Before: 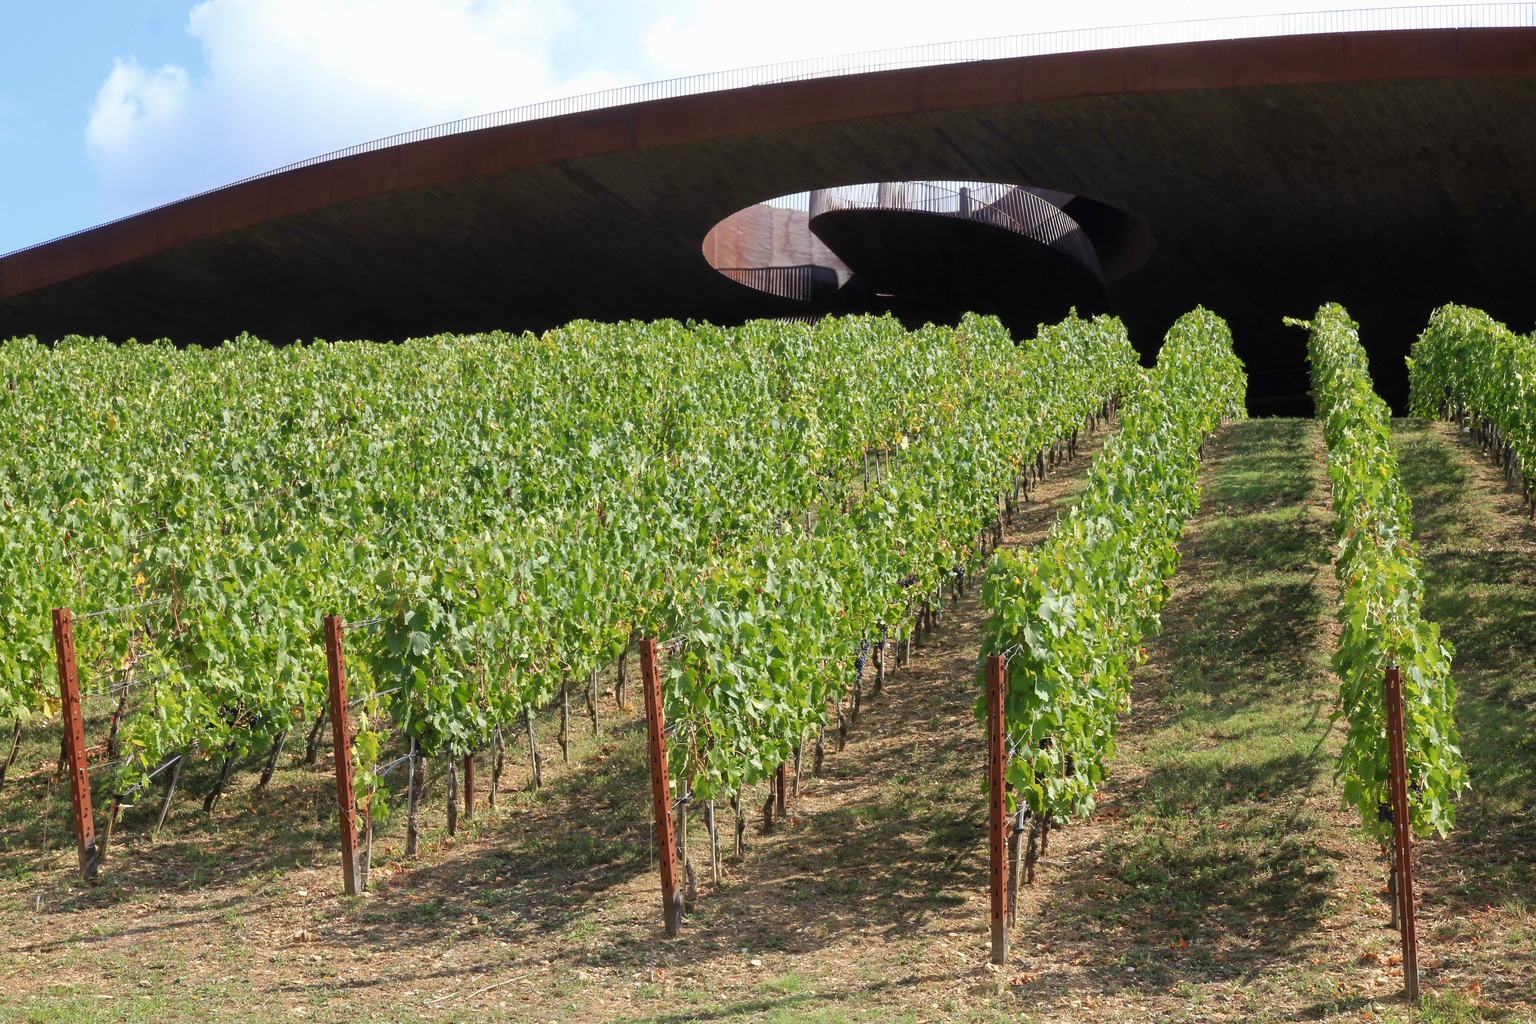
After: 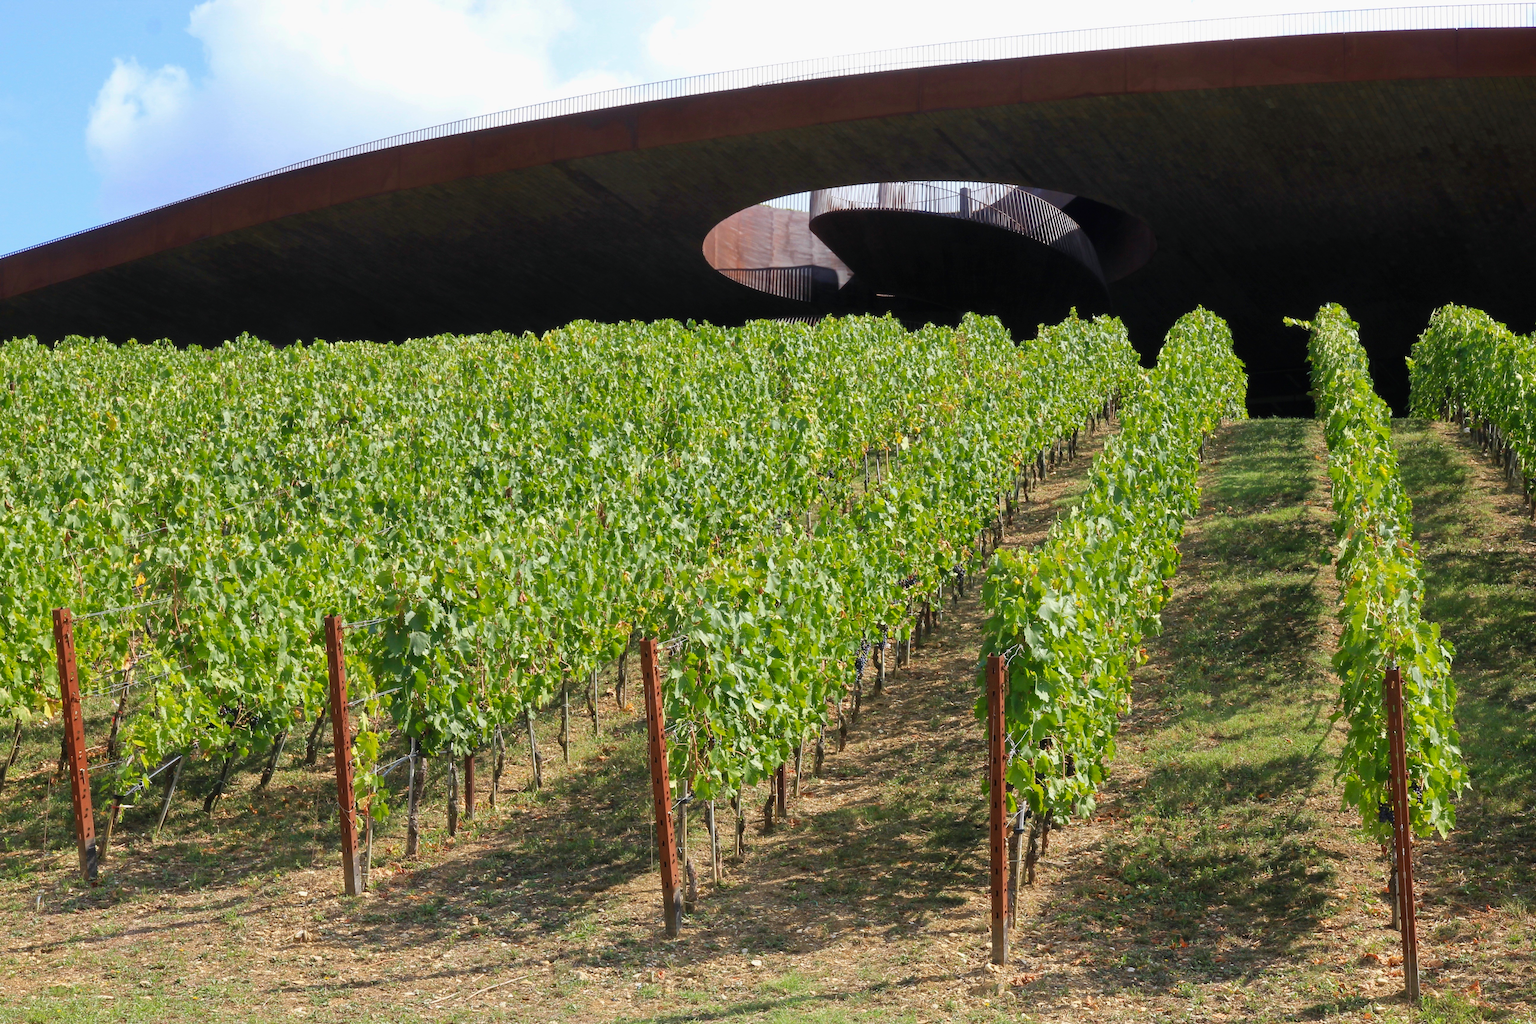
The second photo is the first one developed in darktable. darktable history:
exposure: exposure -0.043 EV, compensate highlight preservation false
color balance rgb: shadows lift › chroma 1.048%, shadows lift › hue 215.77°, perceptual saturation grading › global saturation 0.05%, global vibrance 25.189%
